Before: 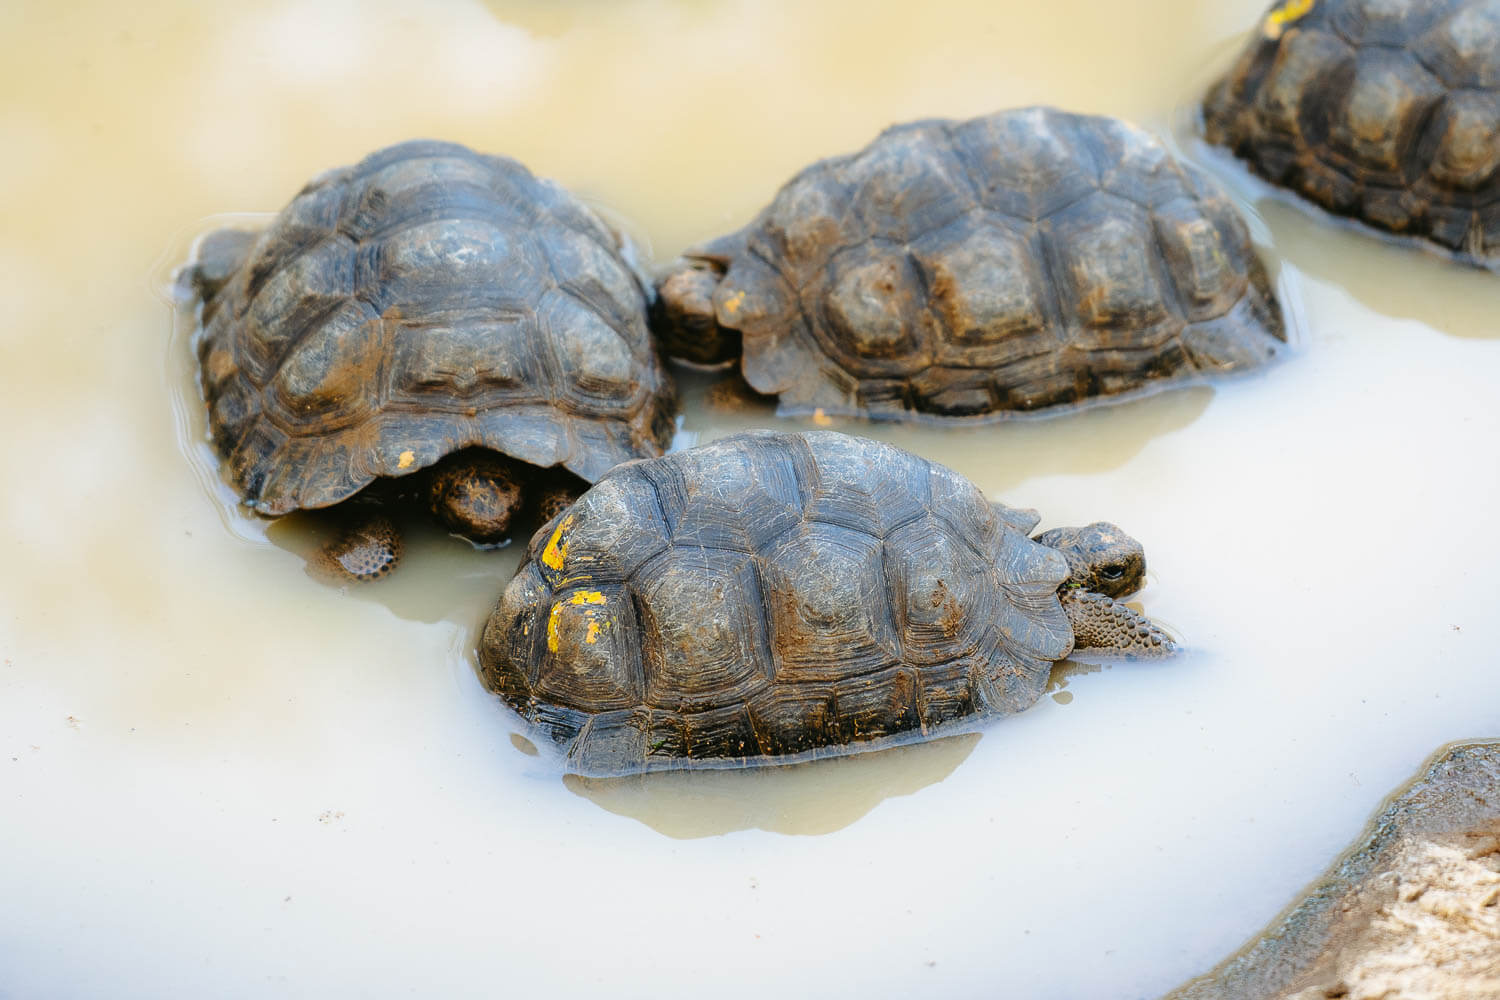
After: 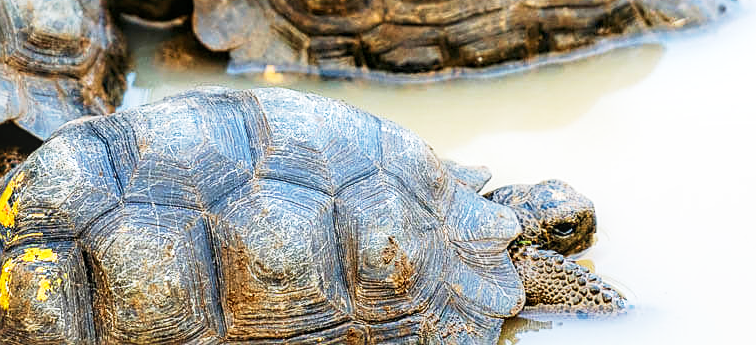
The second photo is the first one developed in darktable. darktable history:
velvia: on, module defaults
local contrast: on, module defaults
sharpen: amount 0.499
crop: left 36.641%, top 34.371%, right 12.924%, bottom 31.105%
base curve: curves: ch0 [(0, 0) (0.005, 0.002) (0.193, 0.295) (0.399, 0.664) (0.75, 0.928) (1, 1)], preserve colors none
